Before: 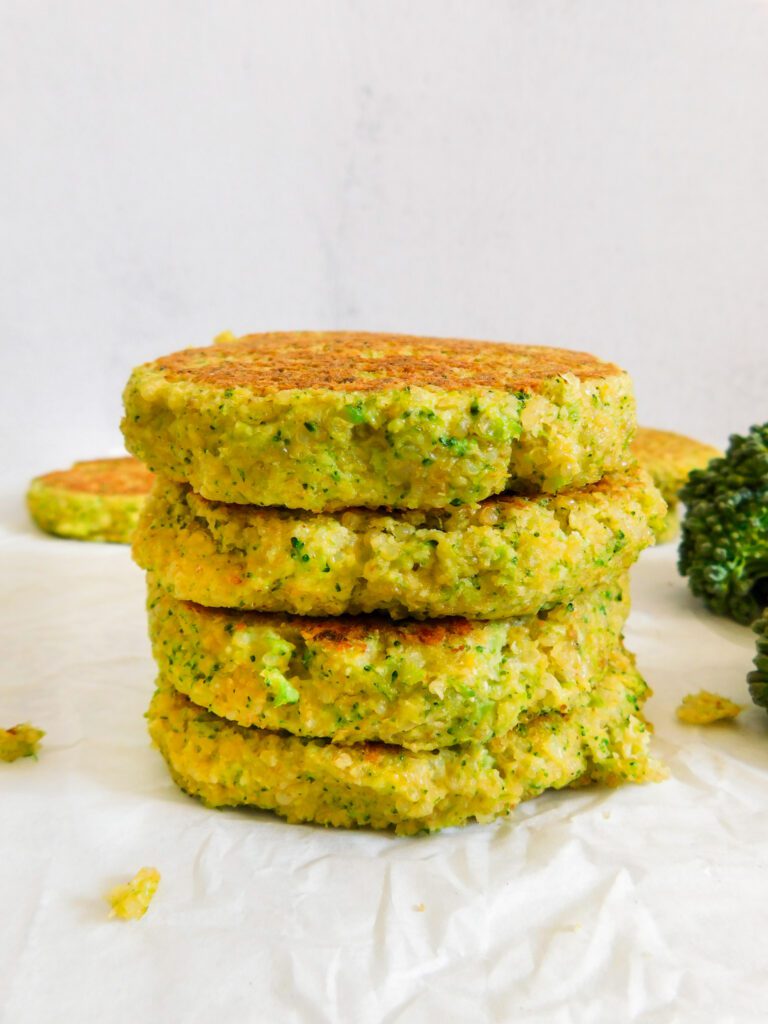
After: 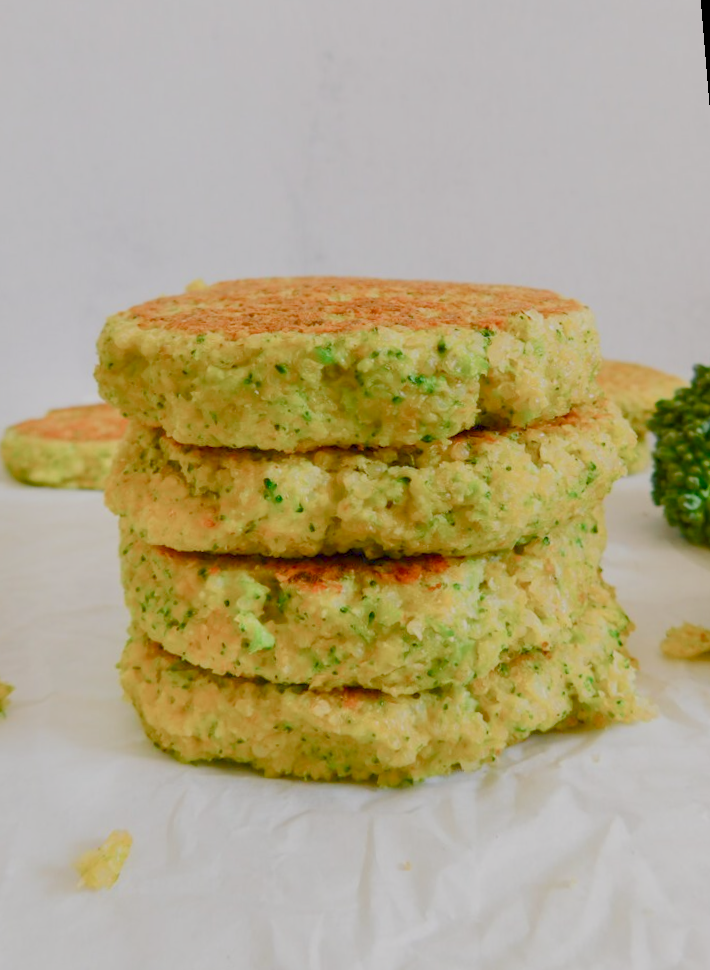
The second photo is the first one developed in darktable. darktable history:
color balance rgb: shadows lift › chroma 1%, shadows lift › hue 113°, highlights gain › chroma 0.2%, highlights gain › hue 333°, perceptual saturation grading › global saturation 20%, perceptual saturation grading › highlights -50%, perceptual saturation grading › shadows 25%, contrast -30%
rotate and perspective: rotation -1.68°, lens shift (vertical) -0.146, crop left 0.049, crop right 0.912, crop top 0.032, crop bottom 0.96
